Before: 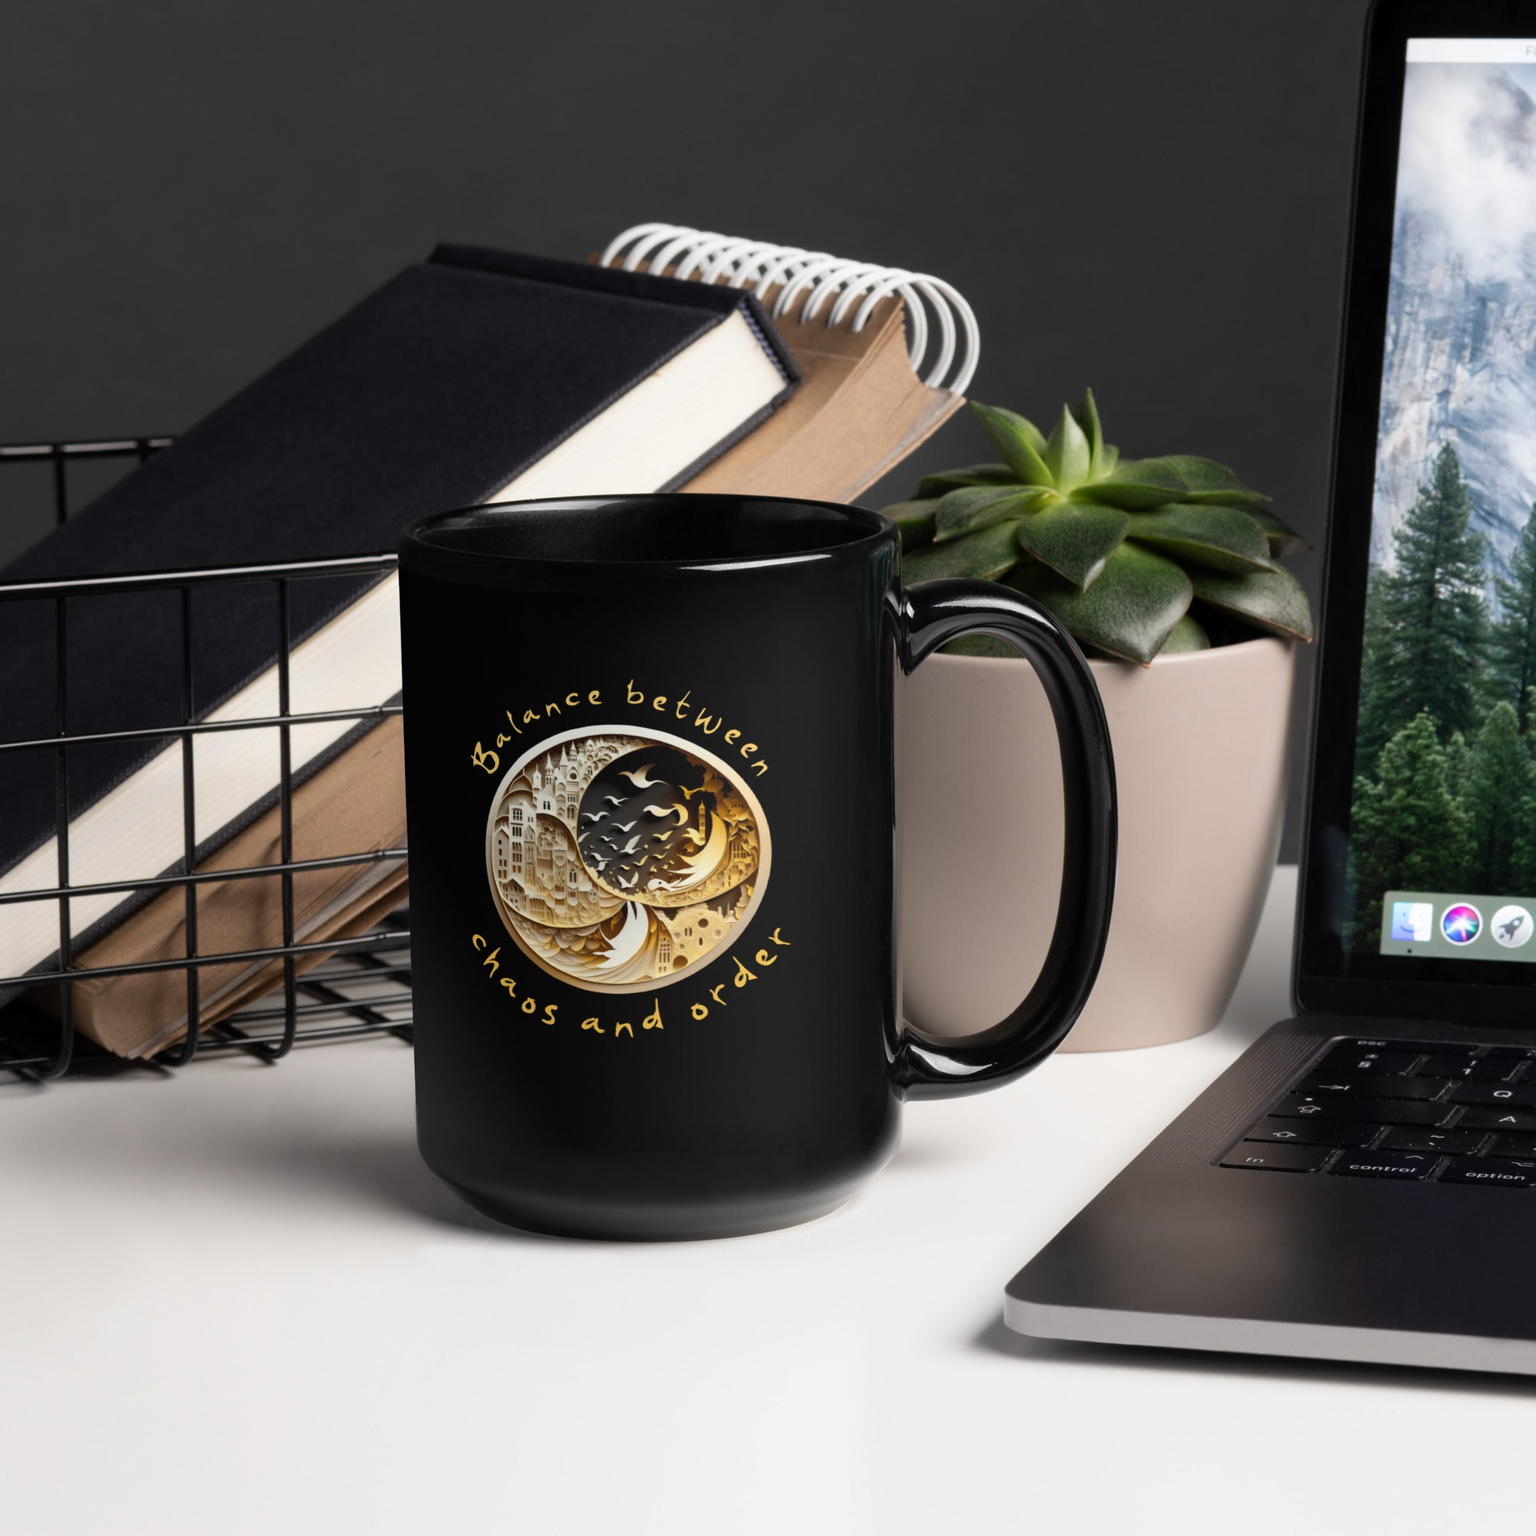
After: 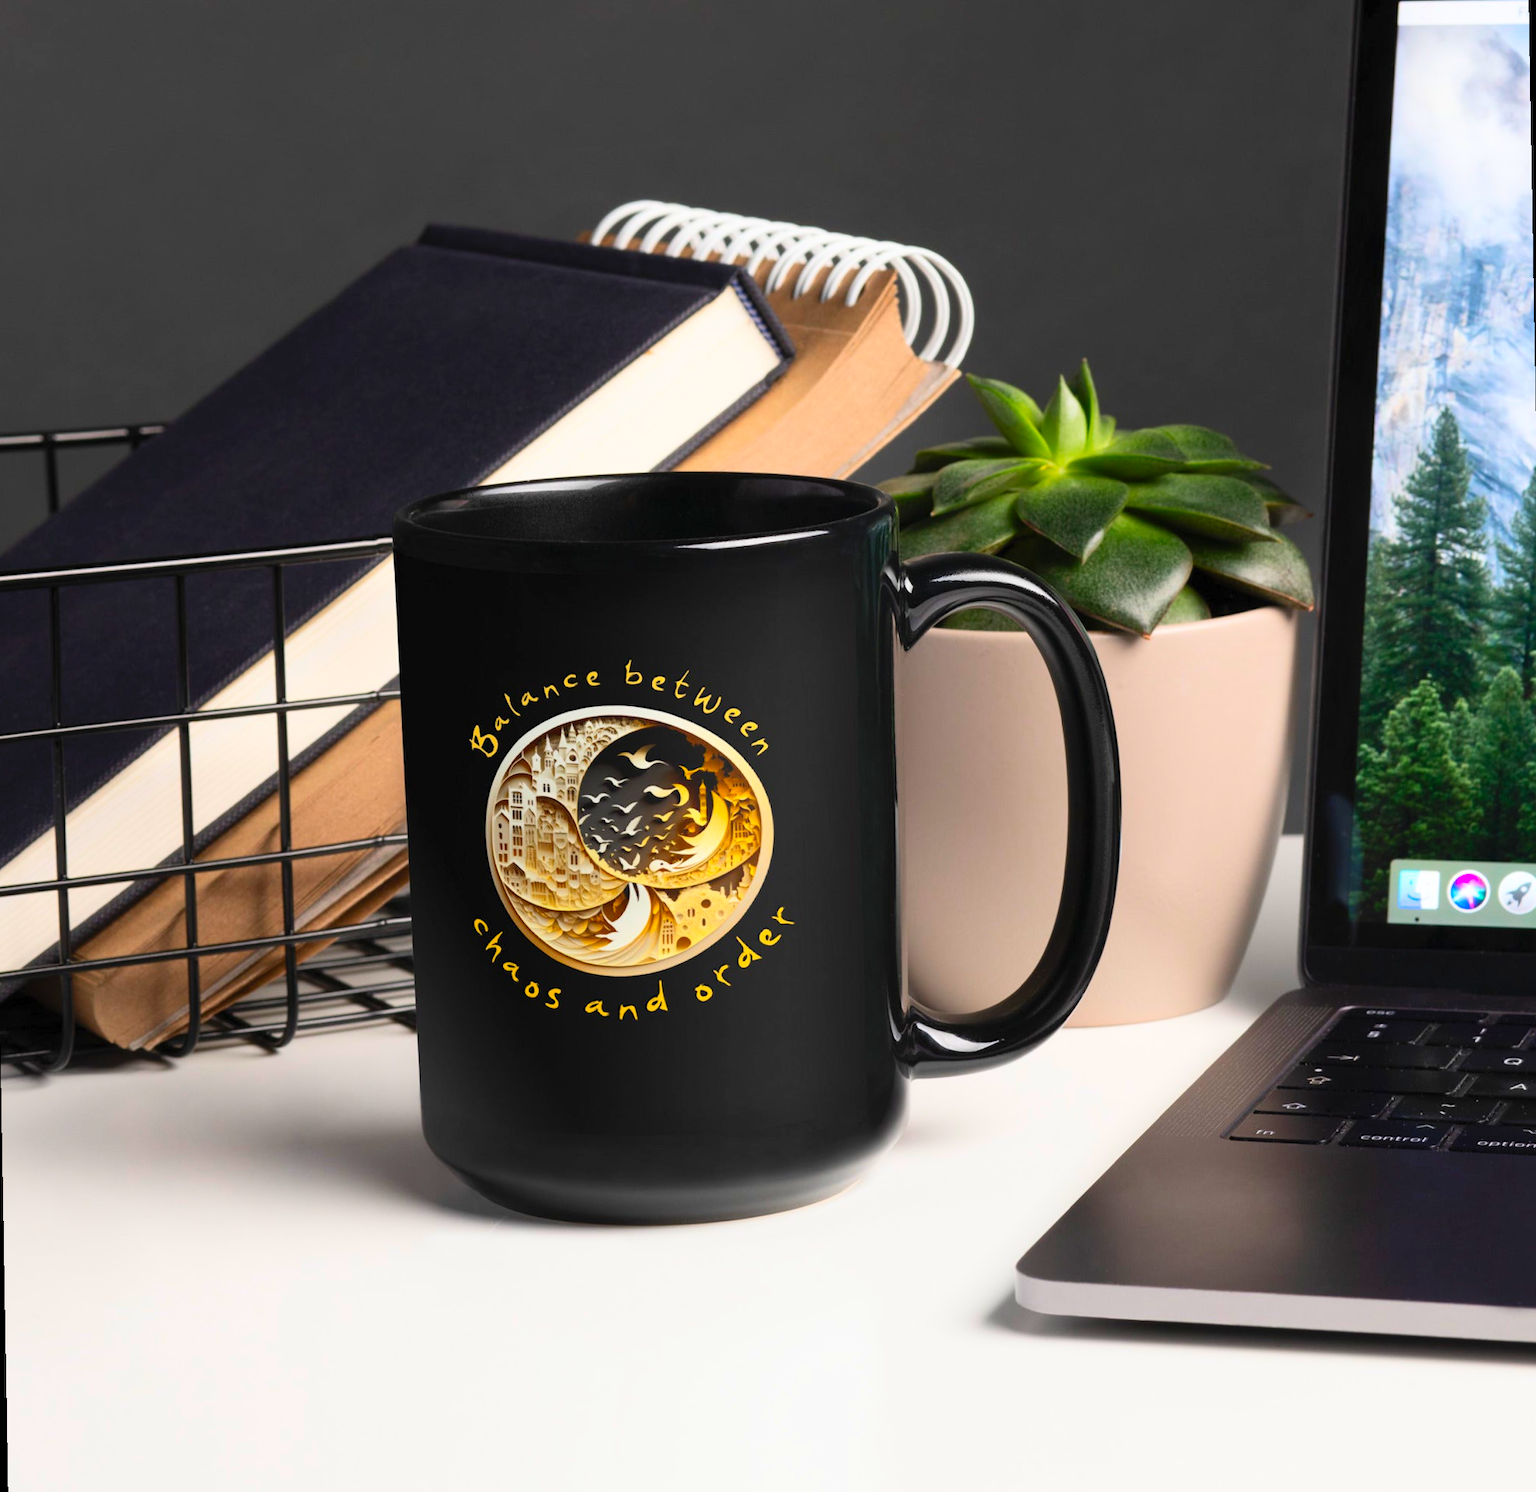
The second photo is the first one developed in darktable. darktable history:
rotate and perspective: rotation -1°, crop left 0.011, crop right 0.989, crop top 0.025, crop bottom 0.975
contrast brightness saturation: contrast 0.2, brightness 0.2, saturation 0.8
